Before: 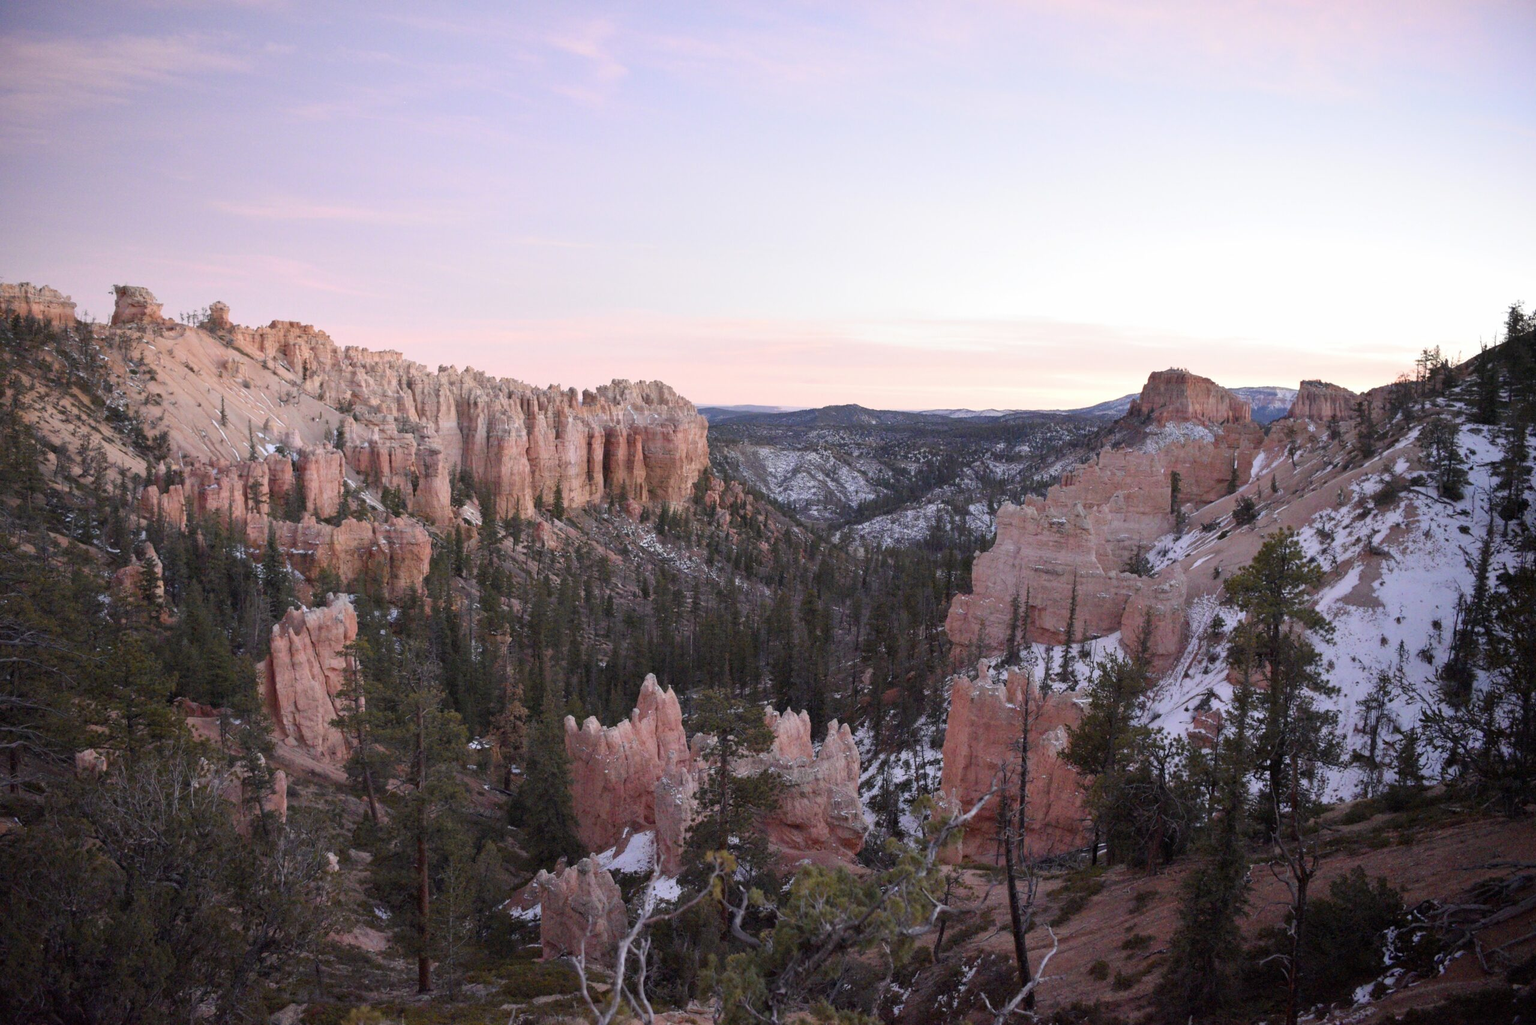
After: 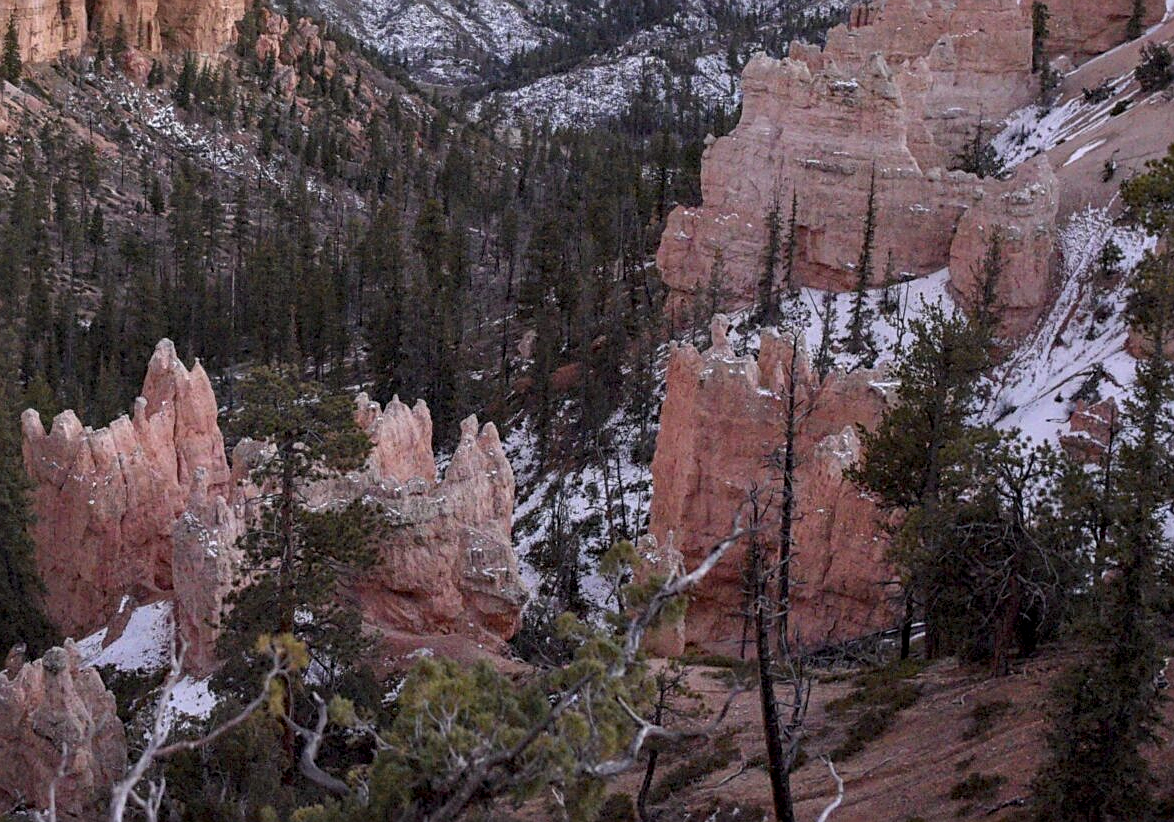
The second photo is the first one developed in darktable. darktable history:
haze removal: strength 0.094, compatibility mode true, adaptive false
sharpen: on, module defaults
color calibration: illuminant same as pipeline (D50), adaptation none (bypass), x 0.331, y 0.334, temperature 5018.14 K
local contrast: detail 130%
crop: left 35.906%, top 45.898%, right 18.197%, bottom 5.995%
